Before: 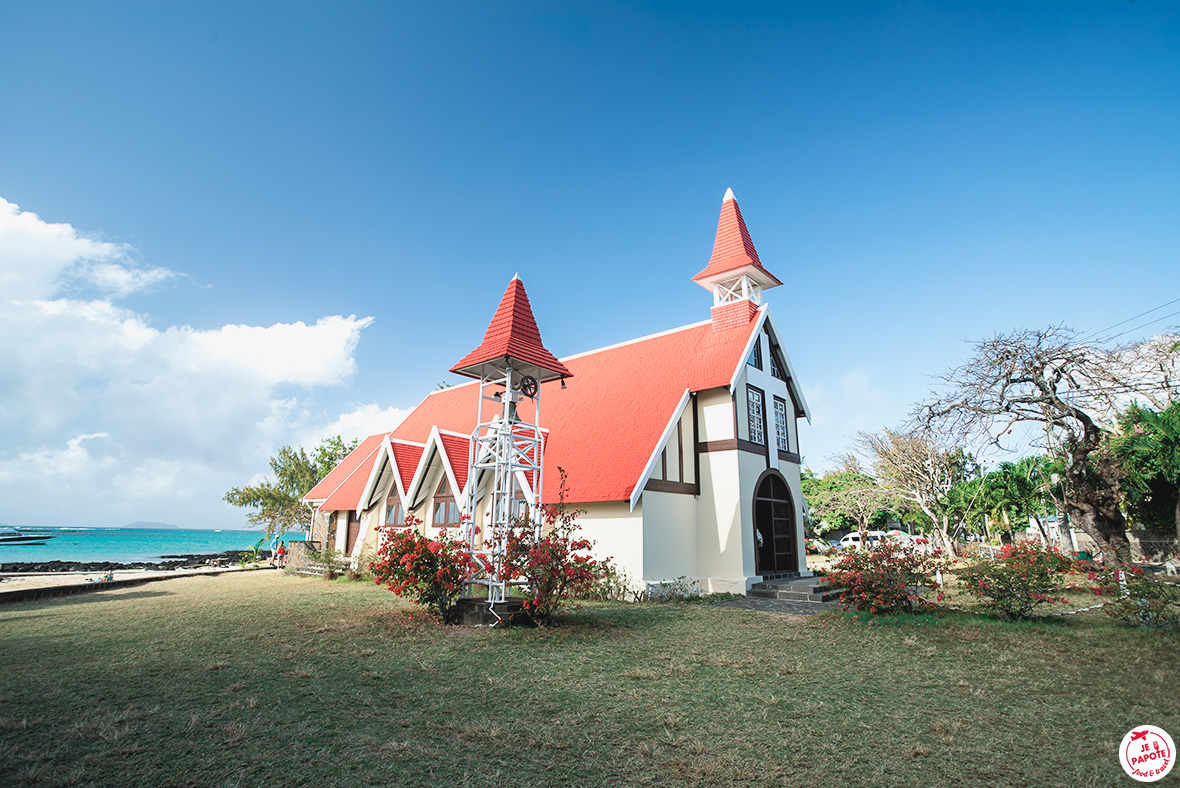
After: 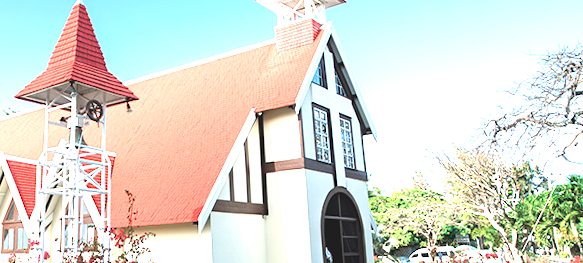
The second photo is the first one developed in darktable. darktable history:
exposure: black level correction 0, exposure 1.1 EV, compensate highlight preservation false
rotate and perspective: rotation -1.42°, crop left 0.016, crop right 0.984, crop top 0.035, crop bottom 0.965
crop: left 36.607%, top 34.735%, right 13.146%, bottom 30.611%
